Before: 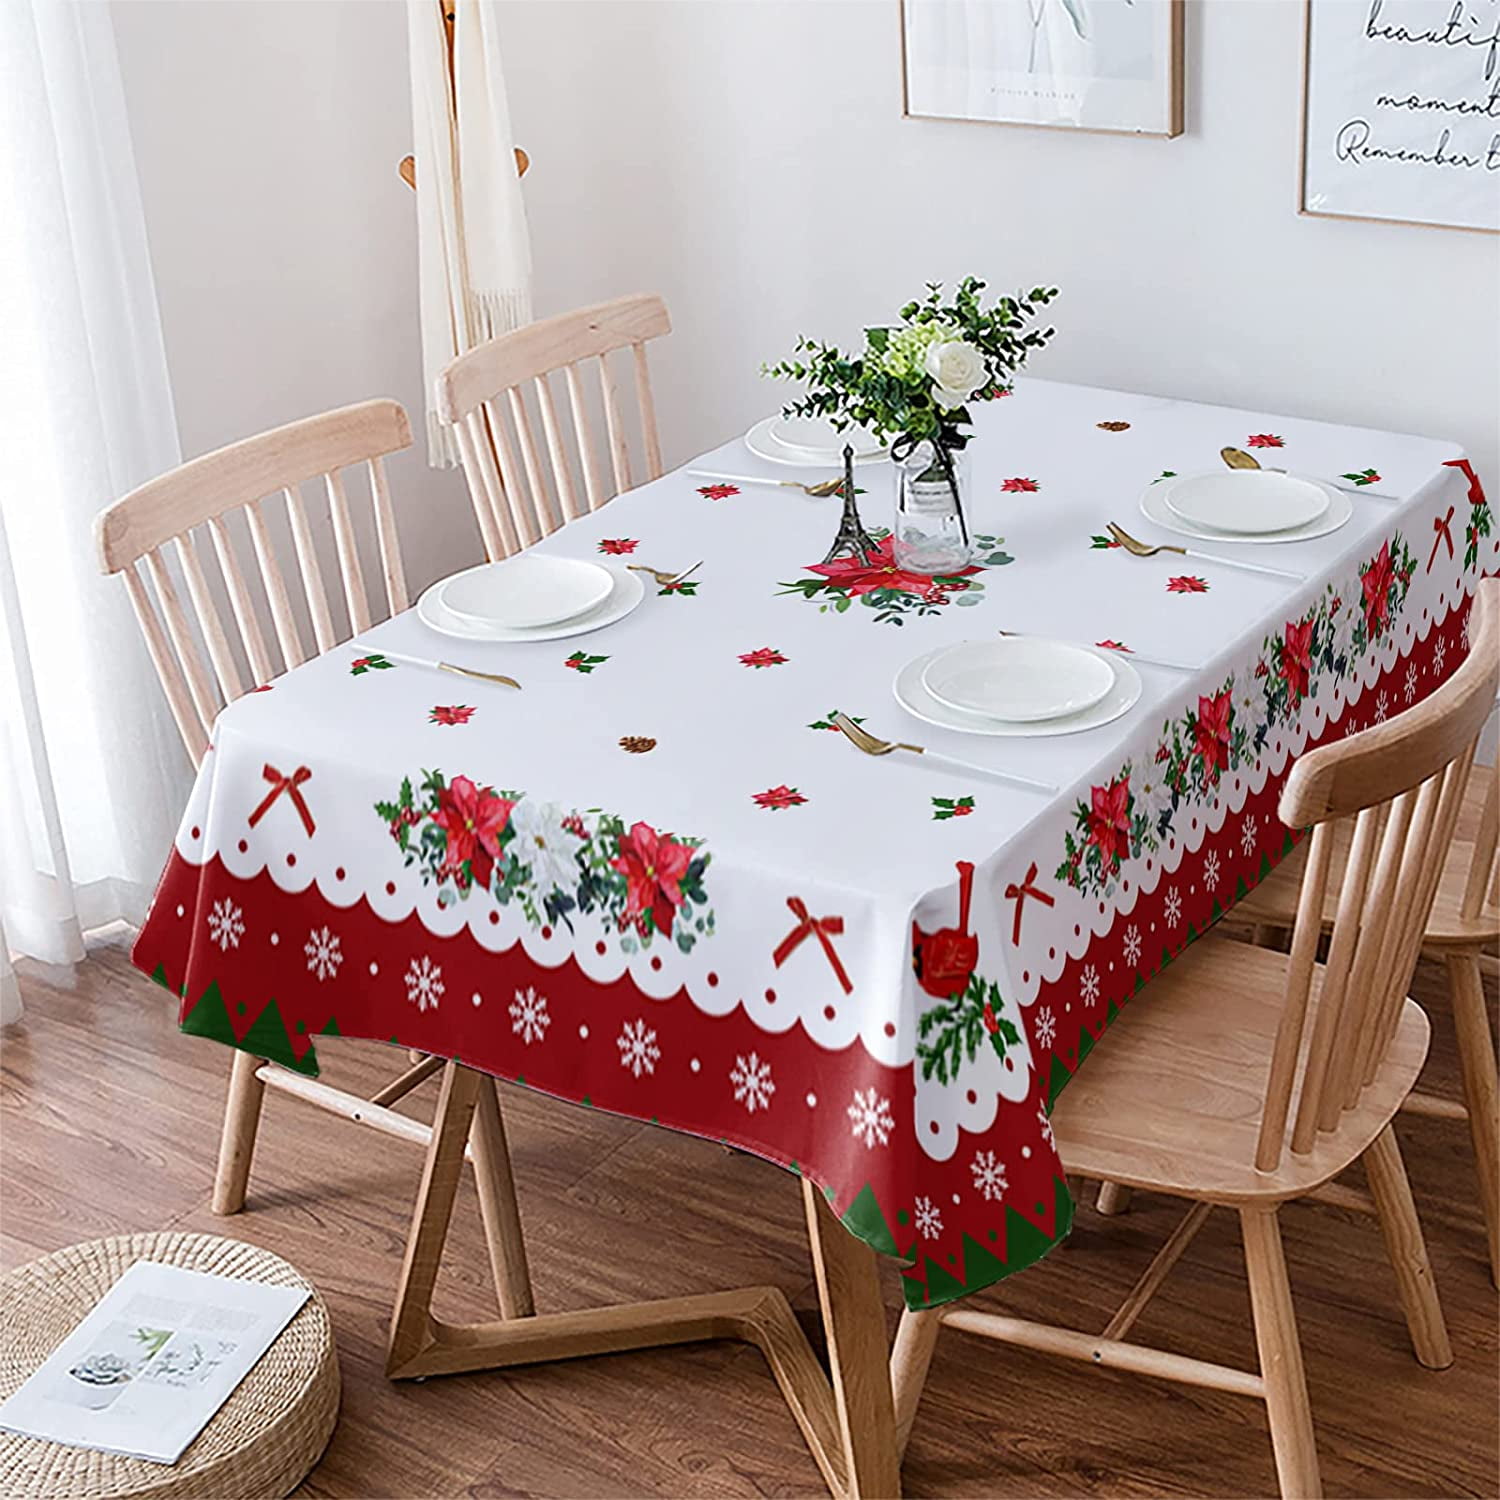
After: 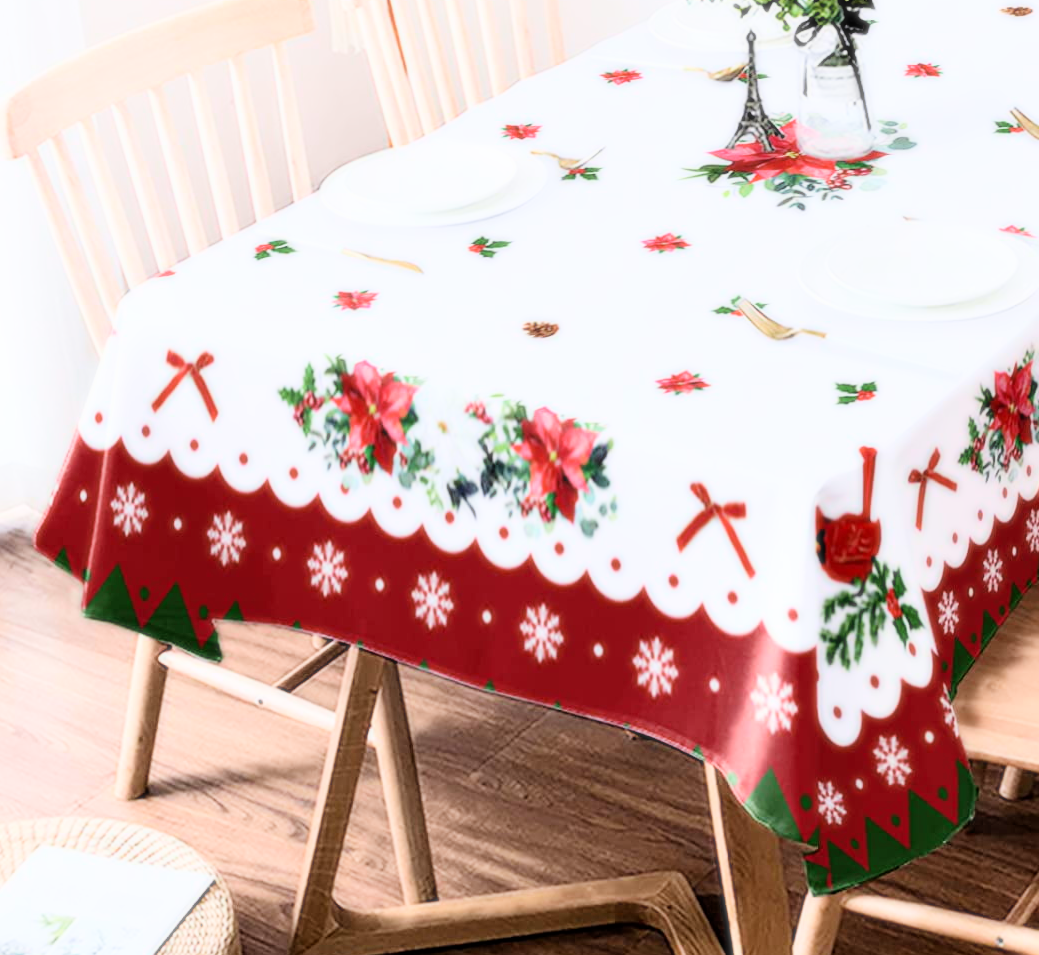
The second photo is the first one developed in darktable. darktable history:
filmic rgb: black relative exposure -7.65 EV, white relative exposure 4.56 EV, hardness 3.61
tone equalizer: on, module defaults
exposure: exposure 0.515 EV, compensate highlight preservation false
crop: left 6.488%, top 27.668%, right 24.183%, bottom 8.656%
bloom: size 0%, threshold 54.82%, strength 8.31%
